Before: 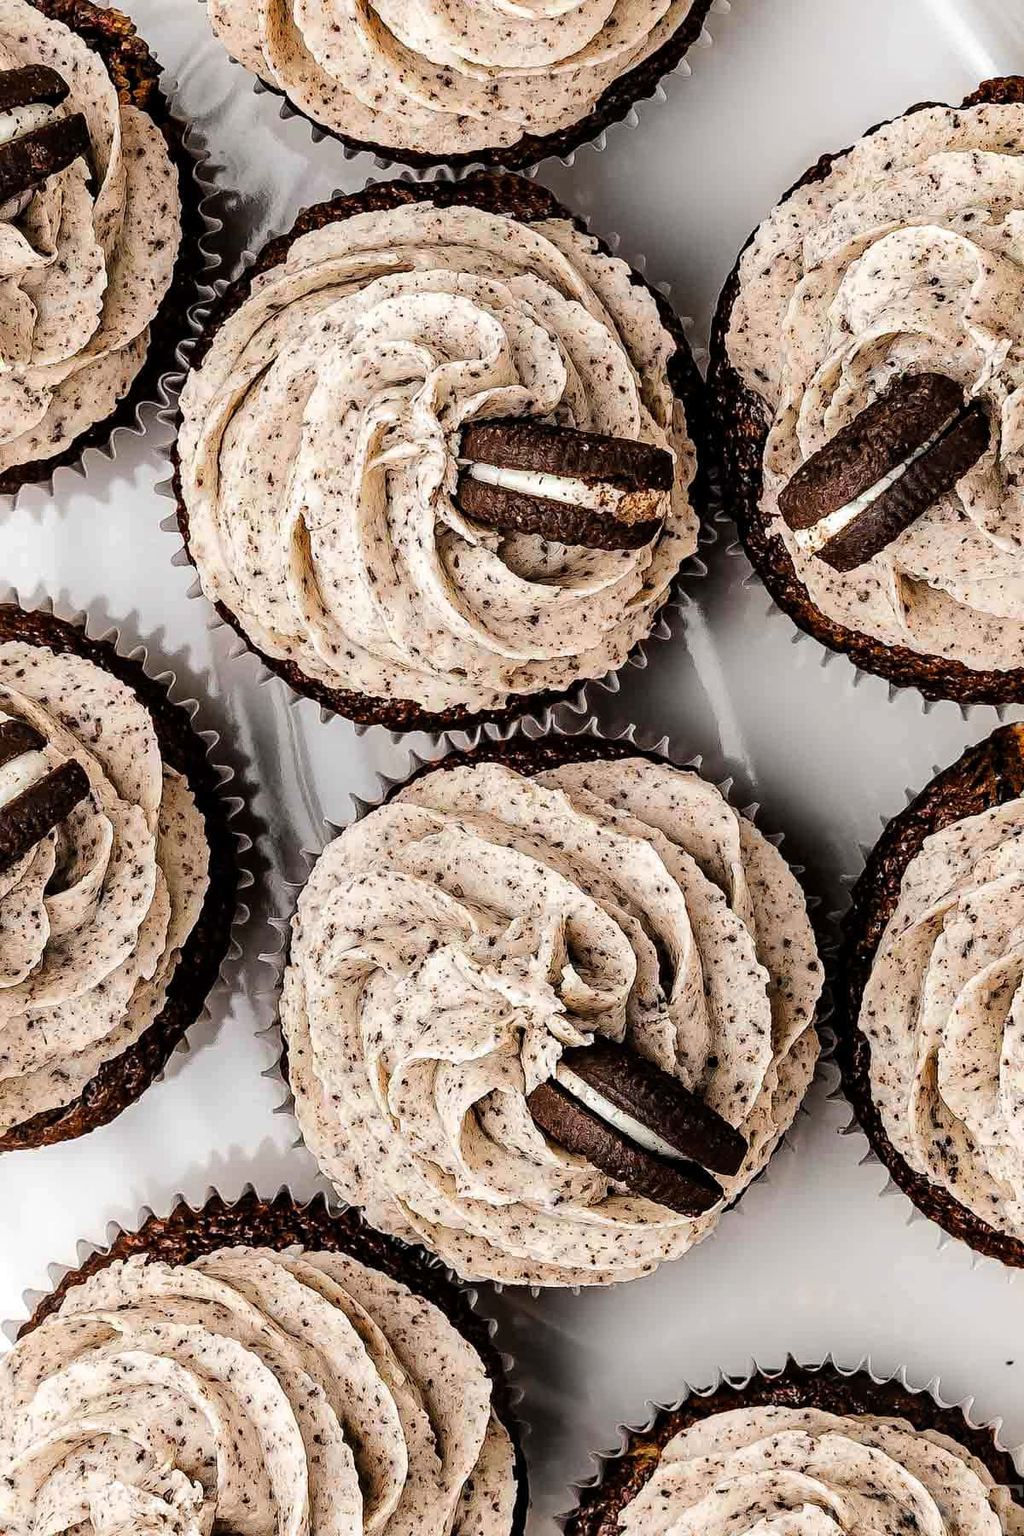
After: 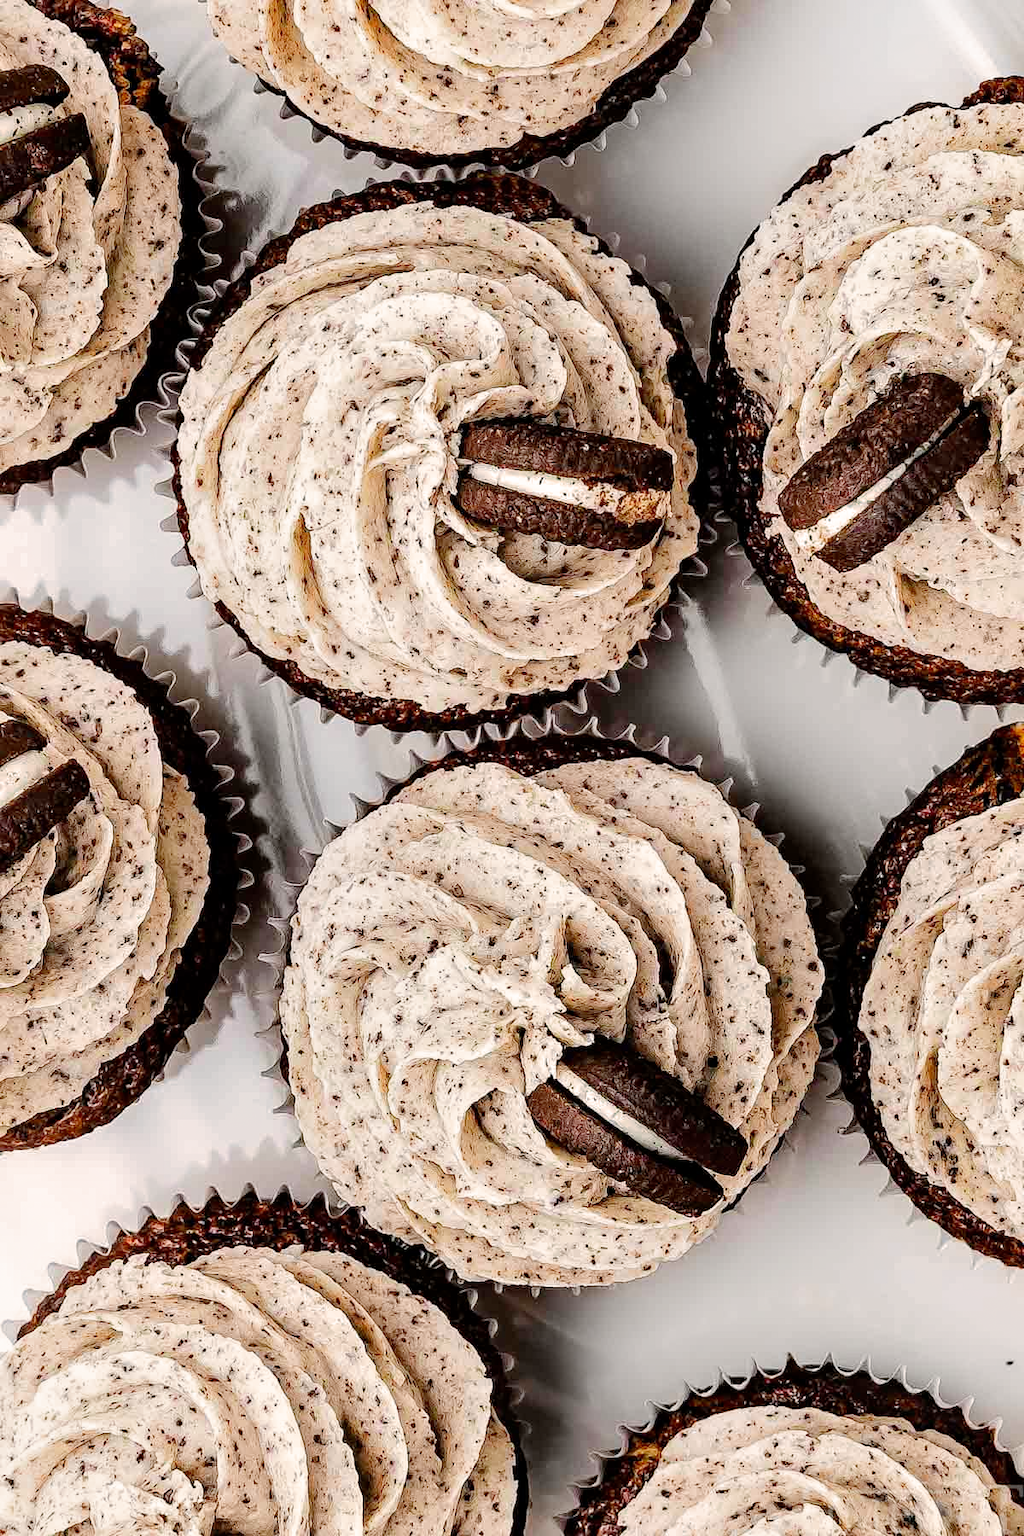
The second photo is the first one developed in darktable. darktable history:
filmic rgb: black relative exposure -16 EV, threshold -0.33 EV, transition 3.19 EV, structure ↔ texture 100%, target black luminance 0%, hardness 7.57, latitude 72.96%, contrast 0.908, highlights saturation mix 10%, shadows ↔ highlights balance -0.38%, add noise in highlights 0, preserve chrominance no, color science v4 (2020), iterations of high-quality reconstruction 10, enable highlight reconstruction true
exposure: black level correction 0, exposure 0.5 EV, compensate highlight preservation false
